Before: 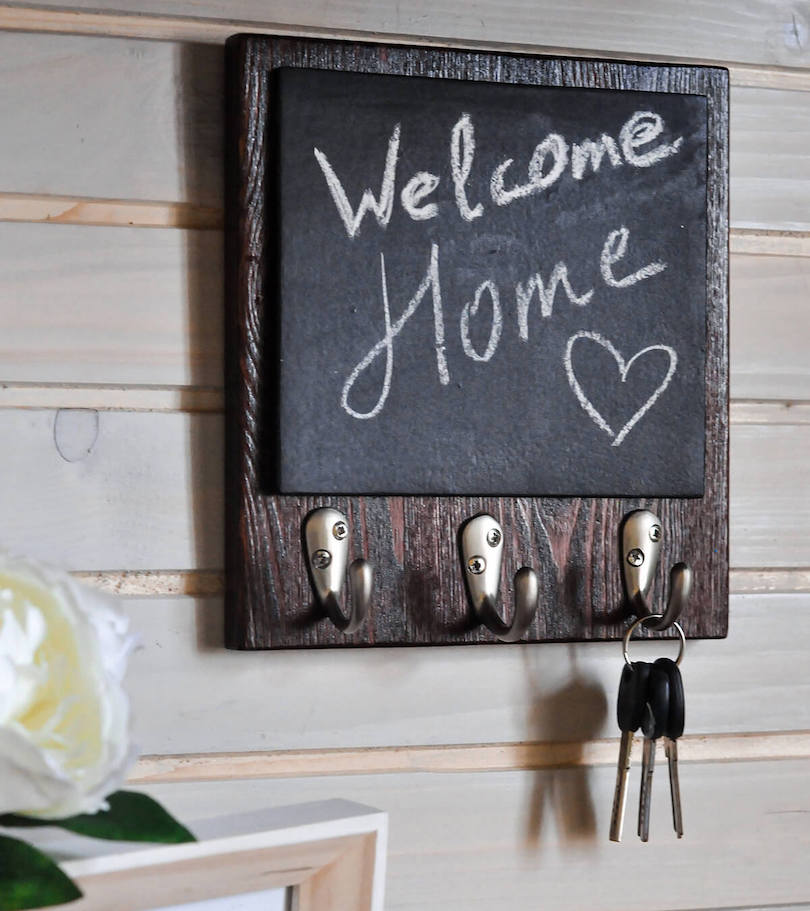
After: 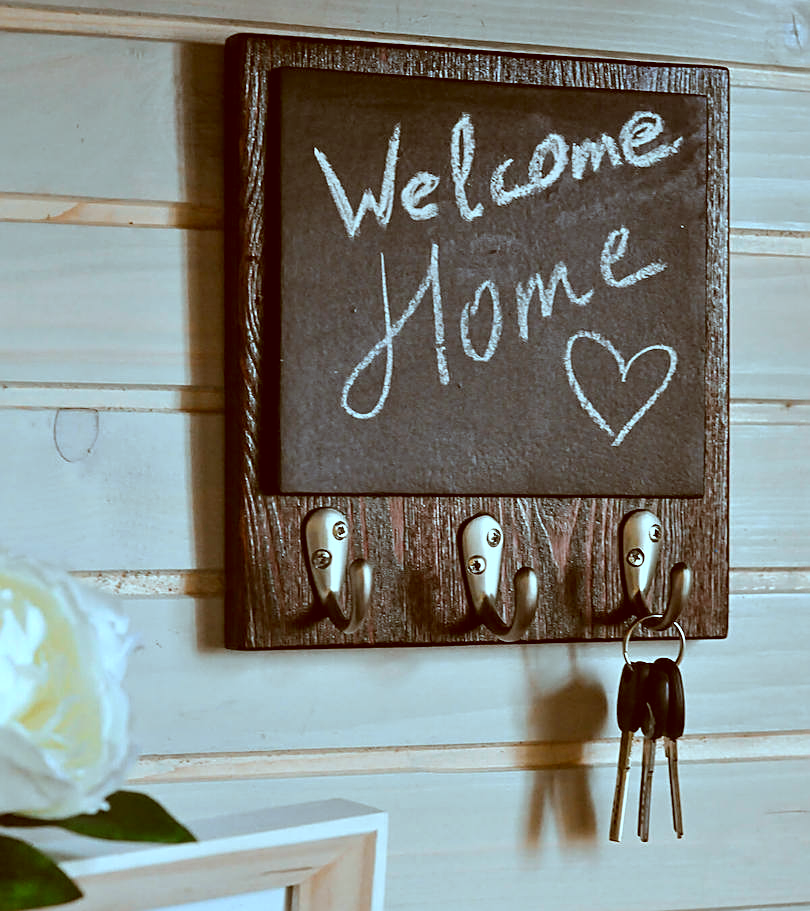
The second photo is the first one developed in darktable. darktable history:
sharpen: on, module defaults
color correction: highlights a* -14.53, highlights b* -16.59, shadows a* 10.9, shadows b* 29.41
